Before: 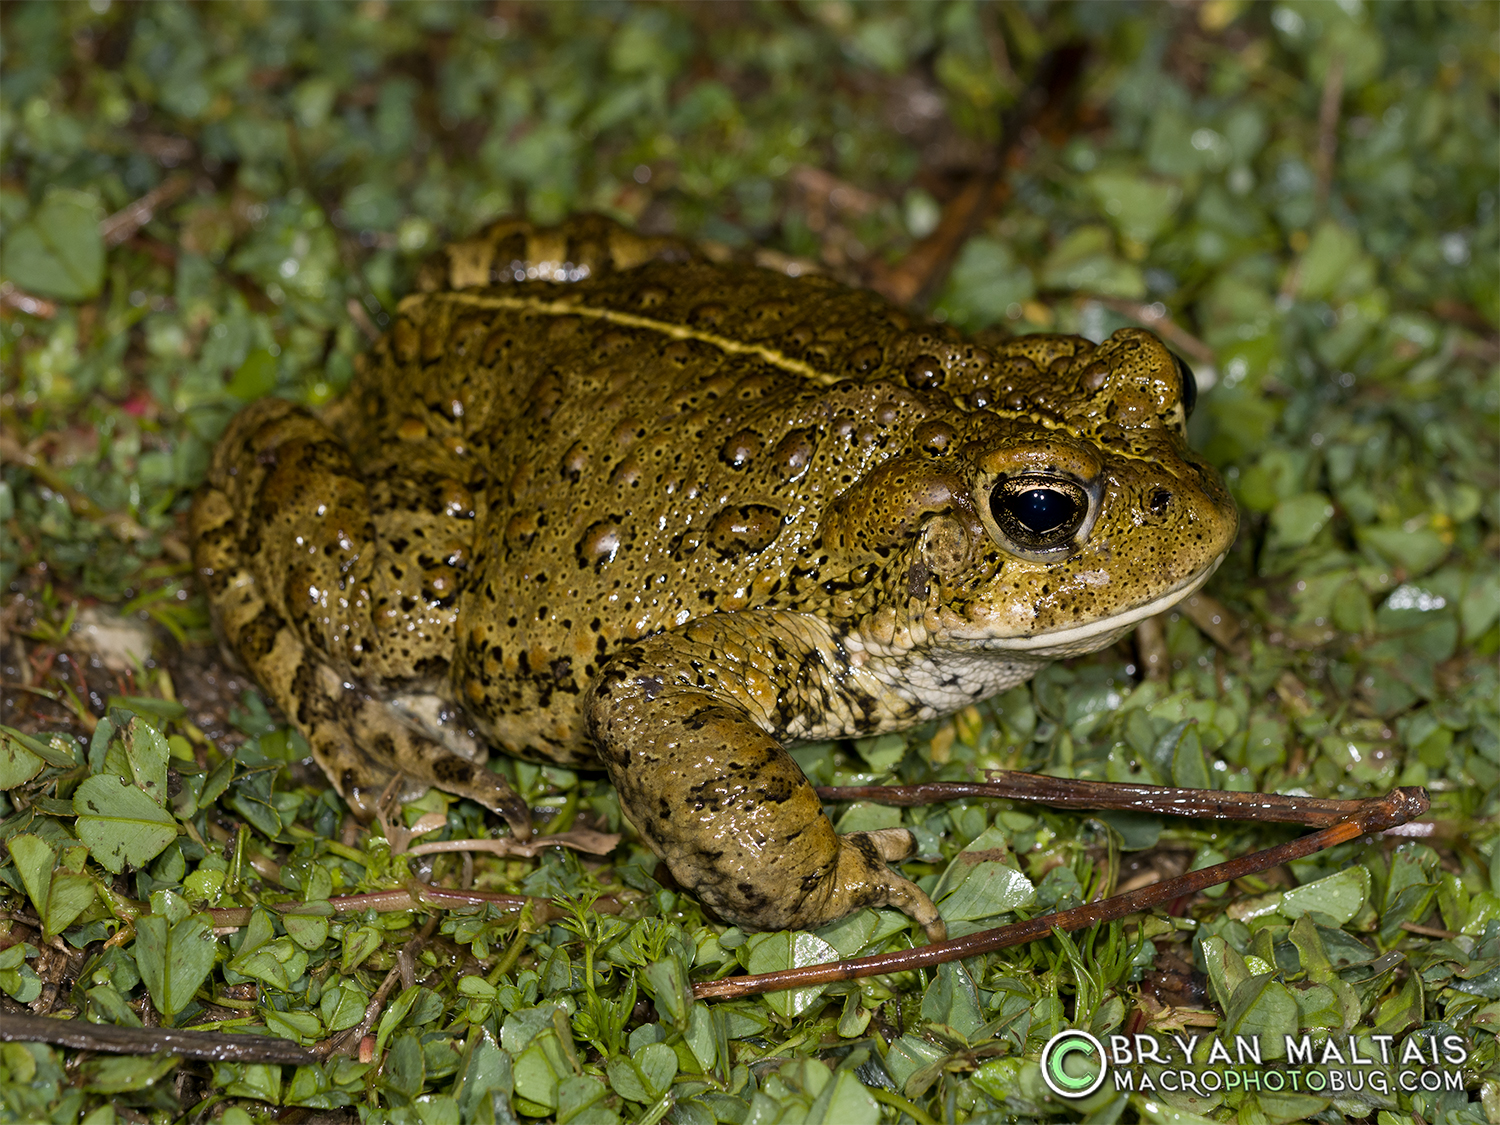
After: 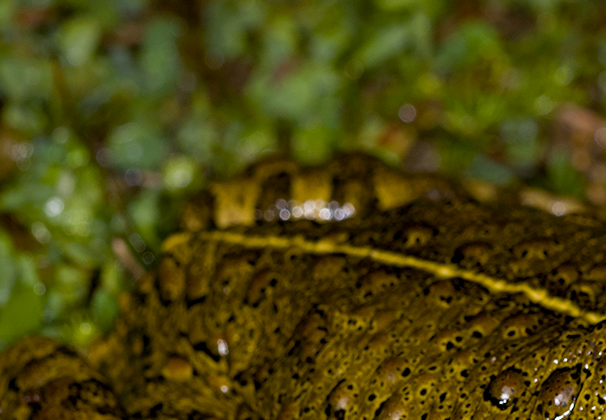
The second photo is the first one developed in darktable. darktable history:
crop: left 15.674%, top 5.463%, right 43.872%, bottom 57.136%
color balance rgb: global offset › luminance -0.499%, linear chroma grading › global chroma 15.575%, perceptual saturation grading › global saturation 0.183%, global vibrance 19.433%
